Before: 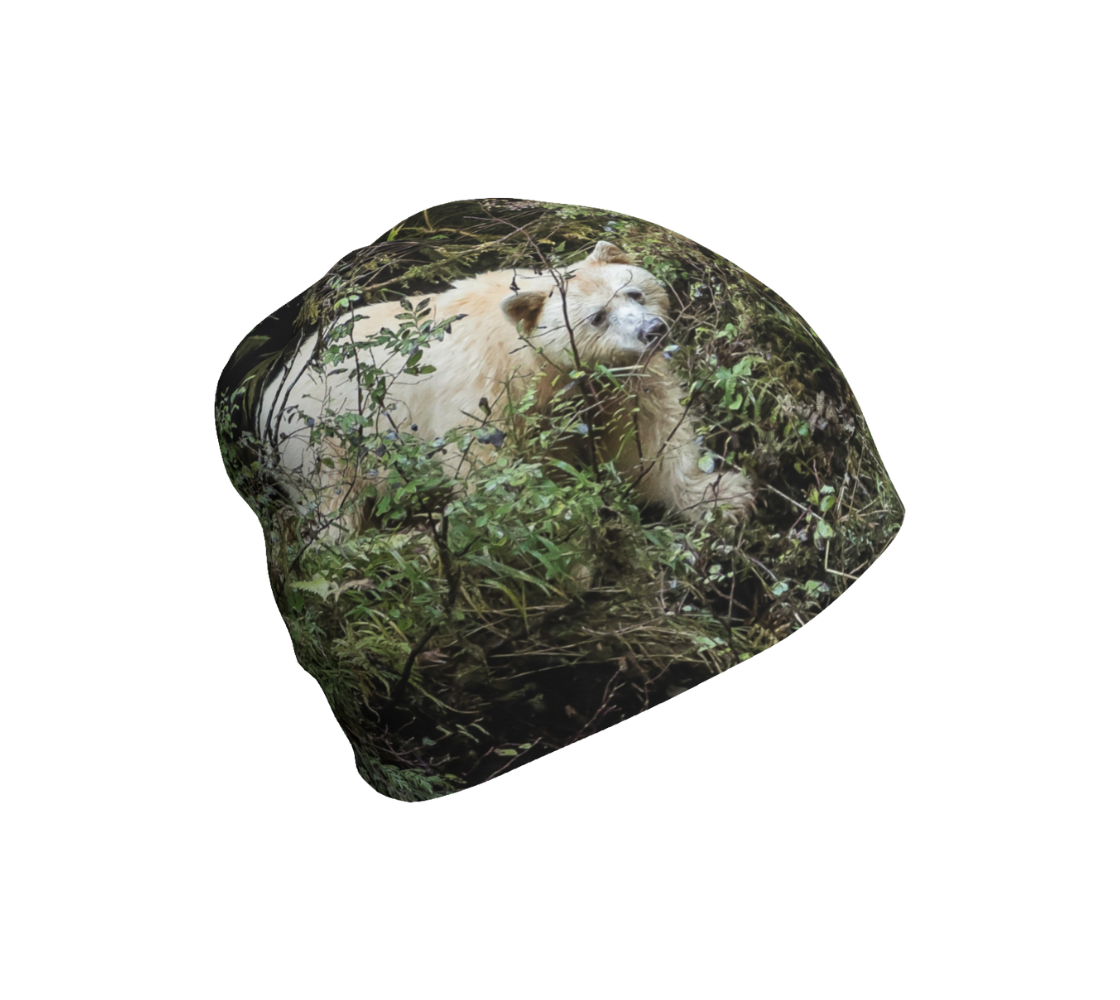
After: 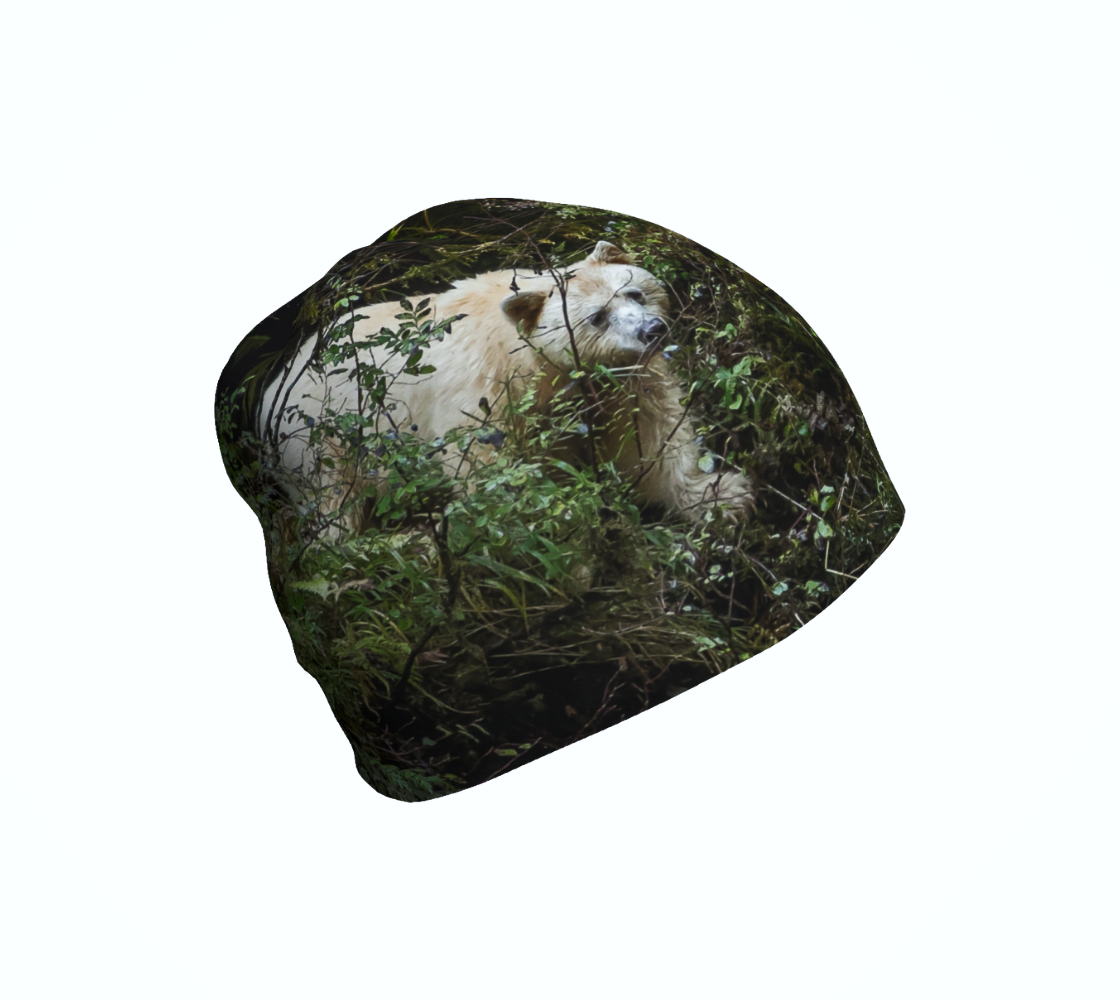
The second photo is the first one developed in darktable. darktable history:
white balance: red 0.988, blue 1.017
shadows and highlights: radius 264.75, soften with gaussian
